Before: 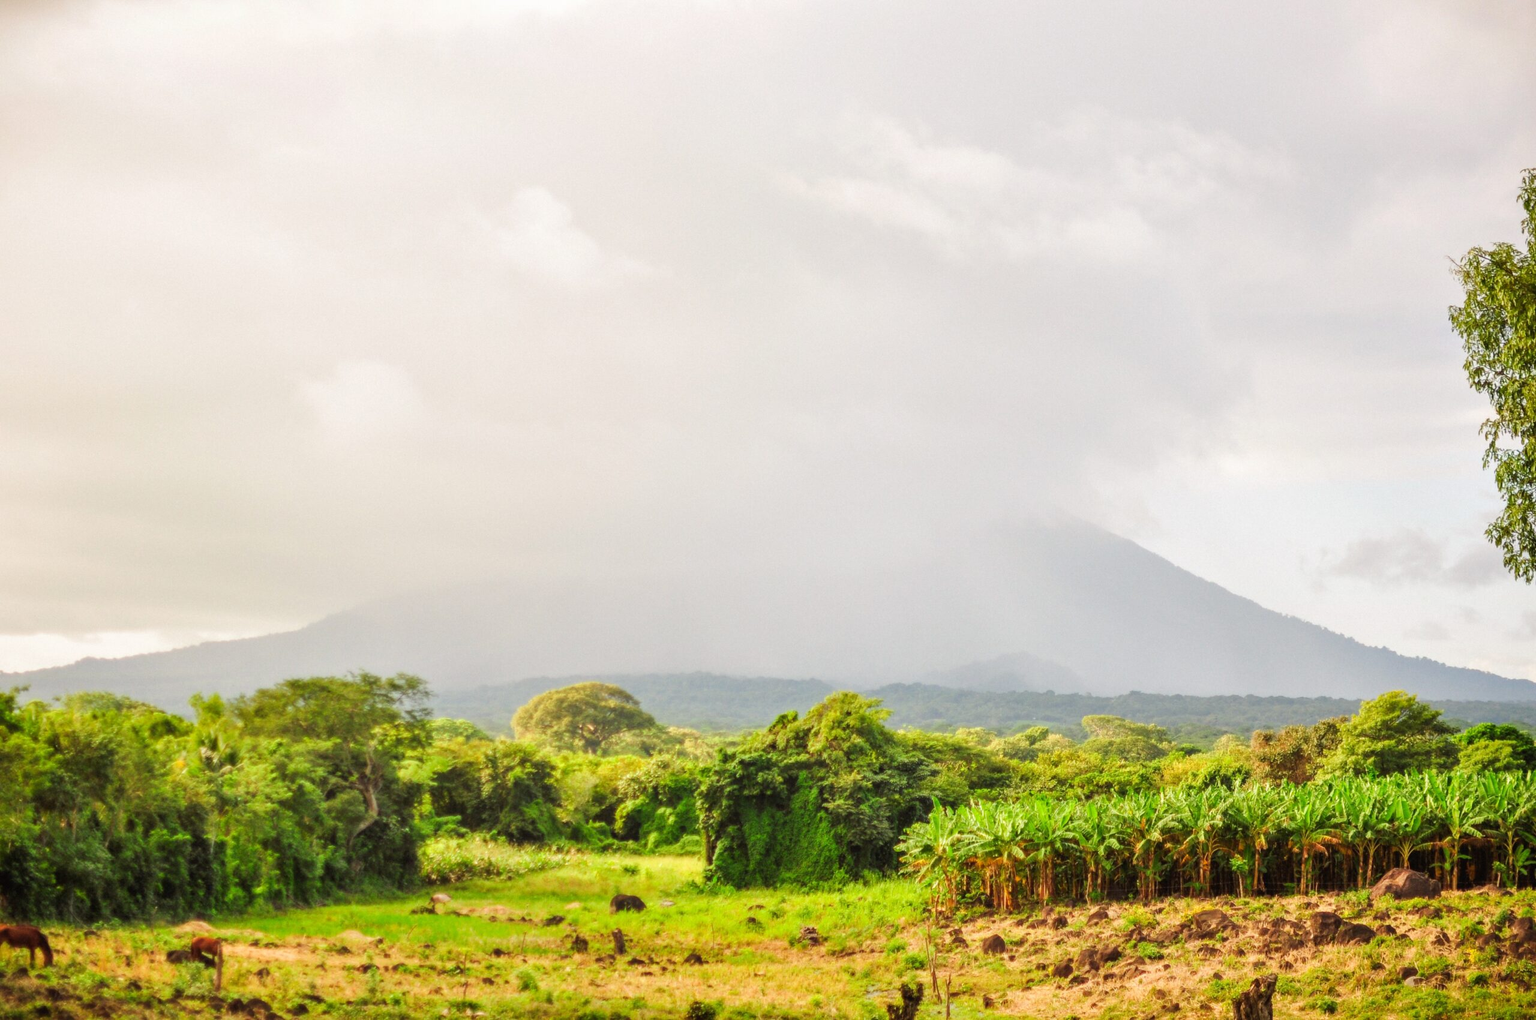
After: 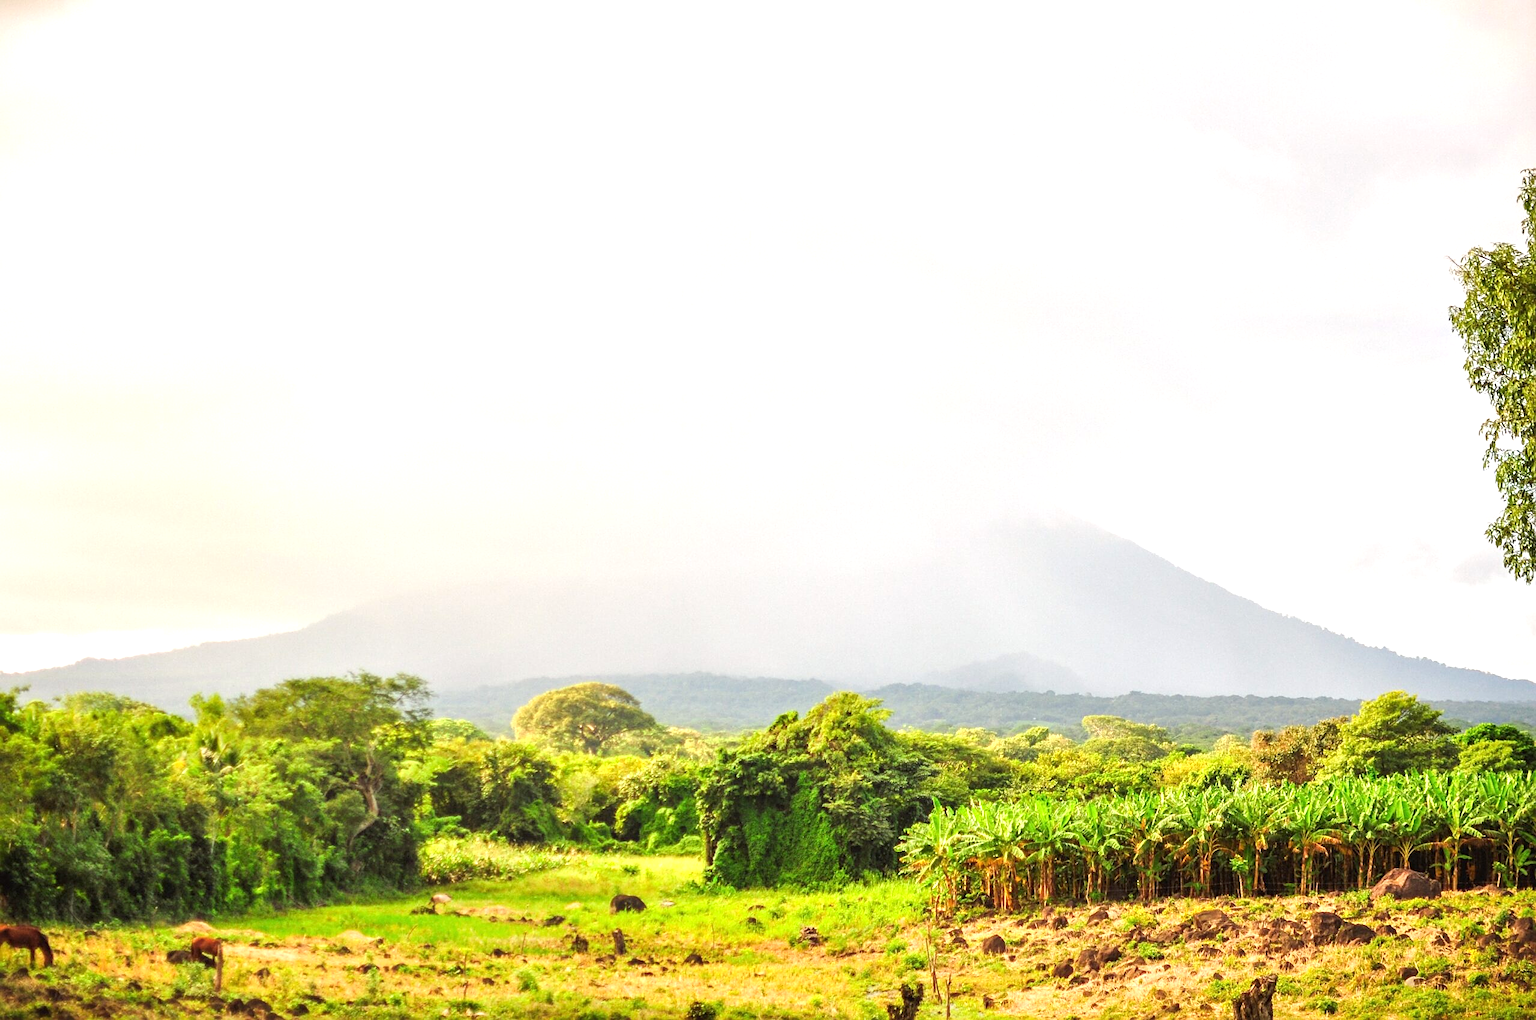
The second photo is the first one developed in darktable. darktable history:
exposure: black level correction 0, exposure 0.5 EV, compensate highlight preservation false
sharpen: radius 1.967
